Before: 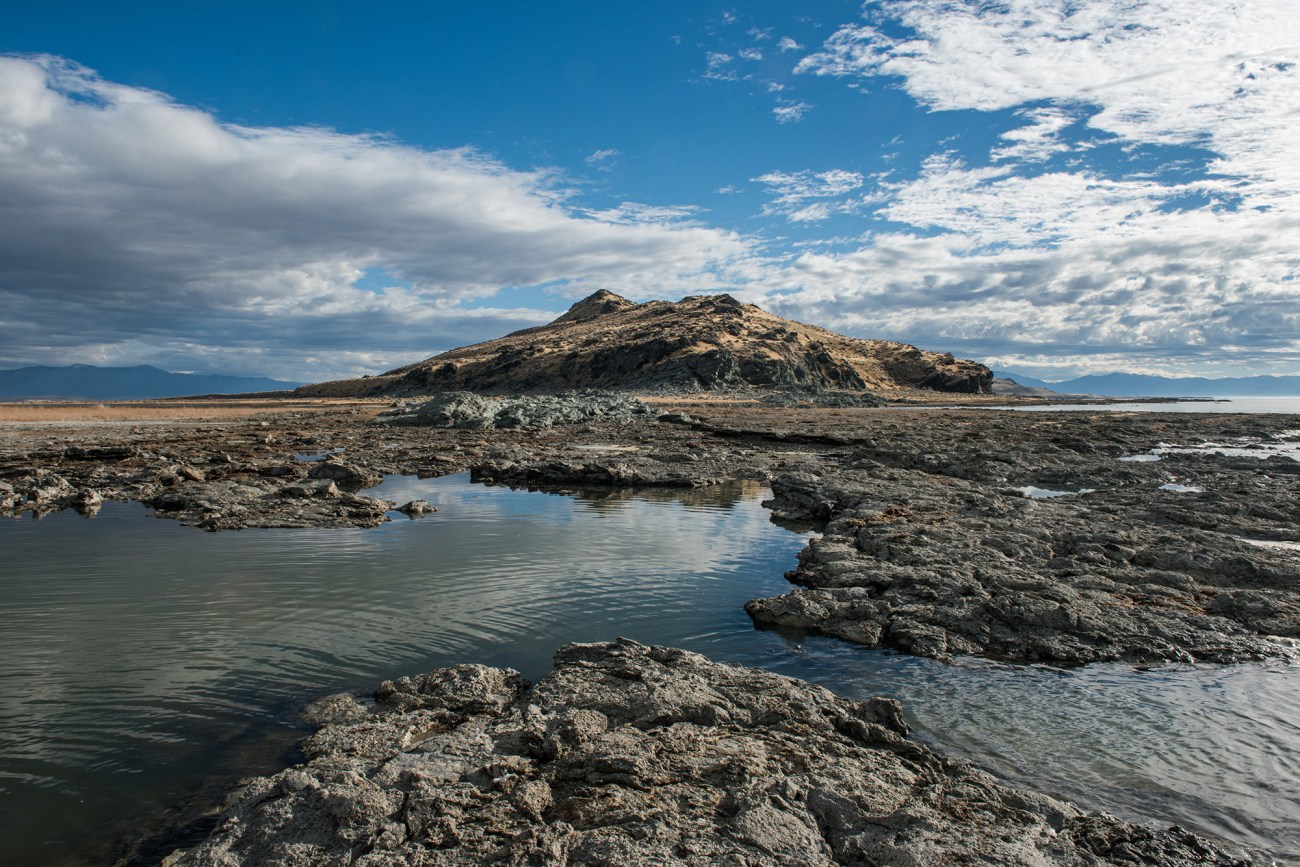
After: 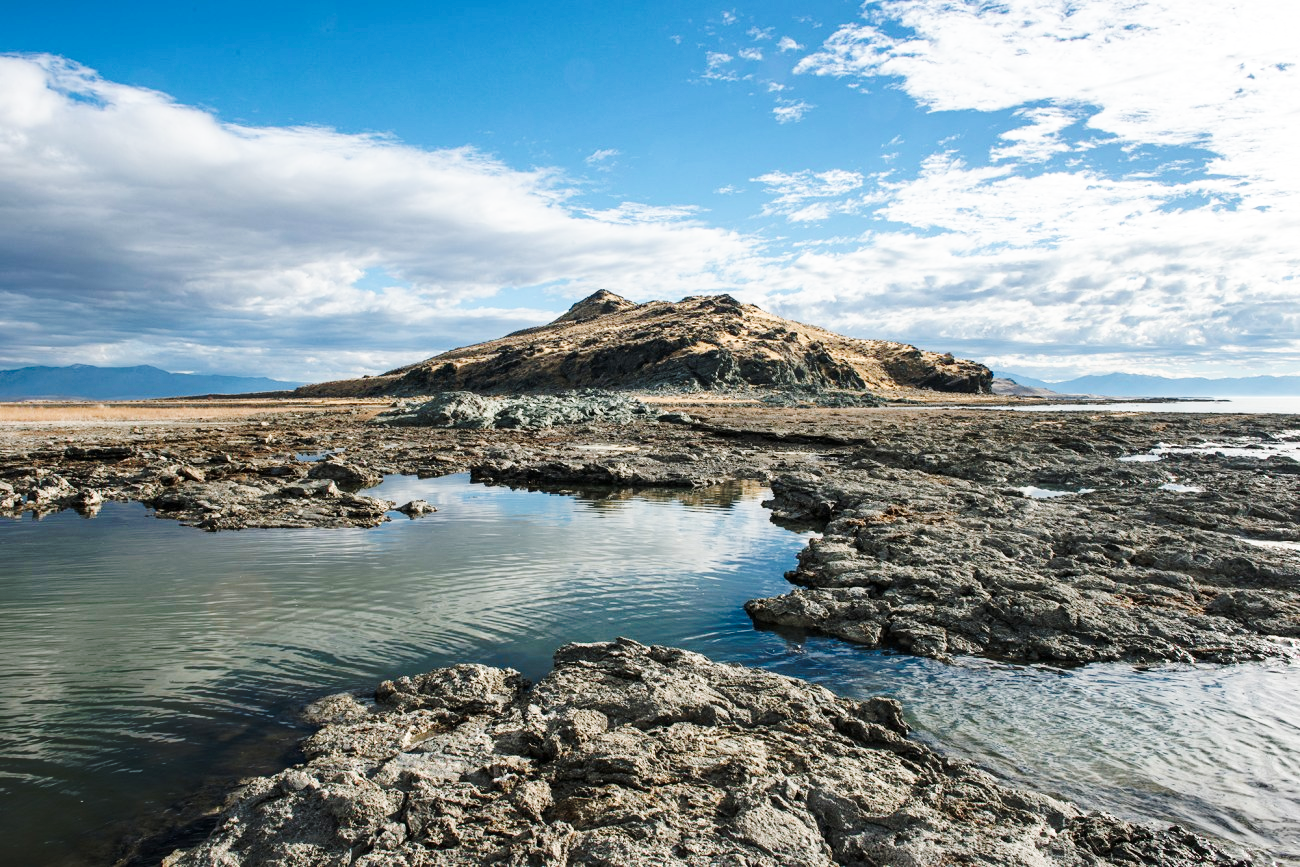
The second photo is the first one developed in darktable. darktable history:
exposure: exposure 0.191 EV, compensate highlight preservation false
tone curve: curves: ch0 [(0, 0) (0.003, 0.003) (0.011, 0.012) (0.025, 0.026) (0.044, 0.046) (0.069, 0.072) (0.1, 0.104) (0.136, 0.141) (0.177, 0.185) (0.224, 0.247) (0.277, 0.335) (0.335, 0.447) (0.399, 0.539) (0.468, 0.636) (0.543, 0.723) (0.623, 0.803) (0.709, 0.873) (0.801, 0.936) (0.898, 0.978) (1, 1)], preserve colors none
